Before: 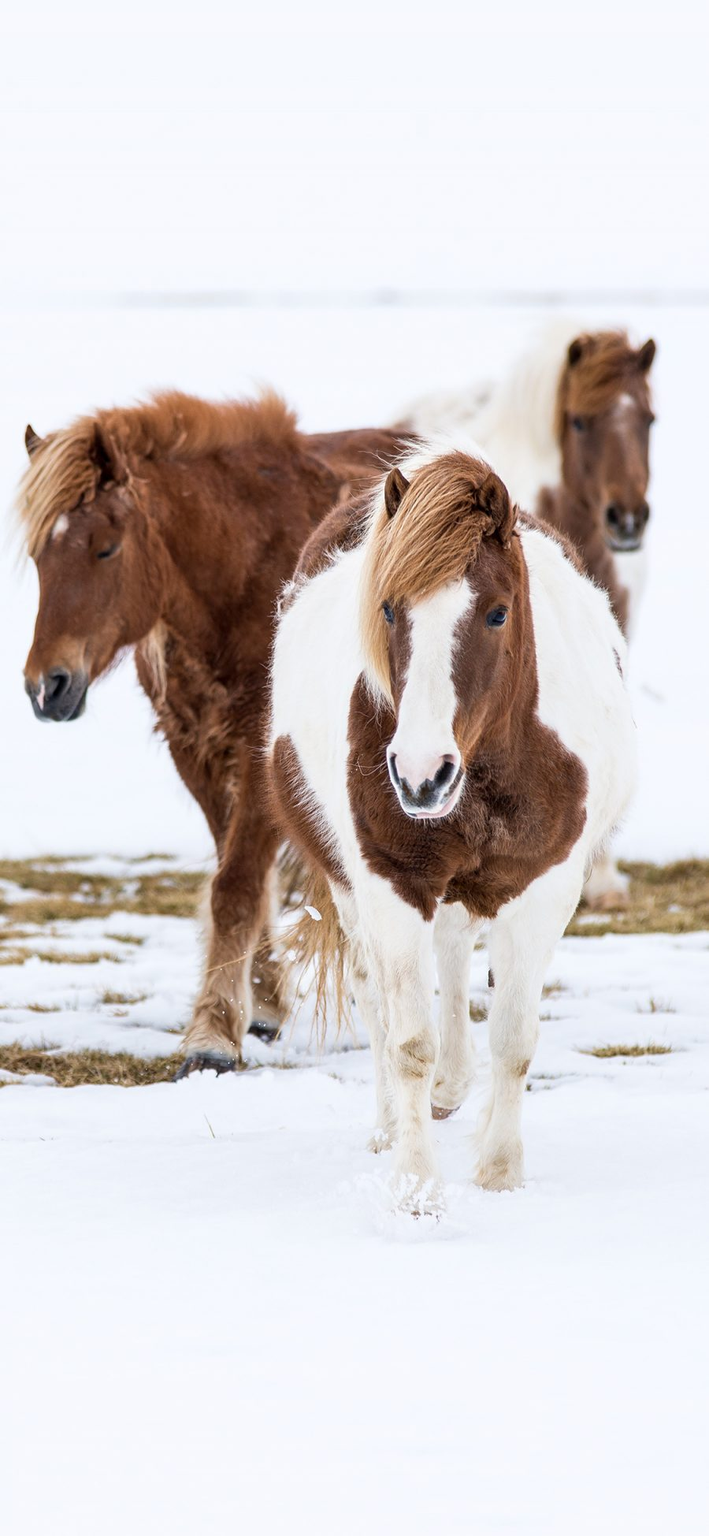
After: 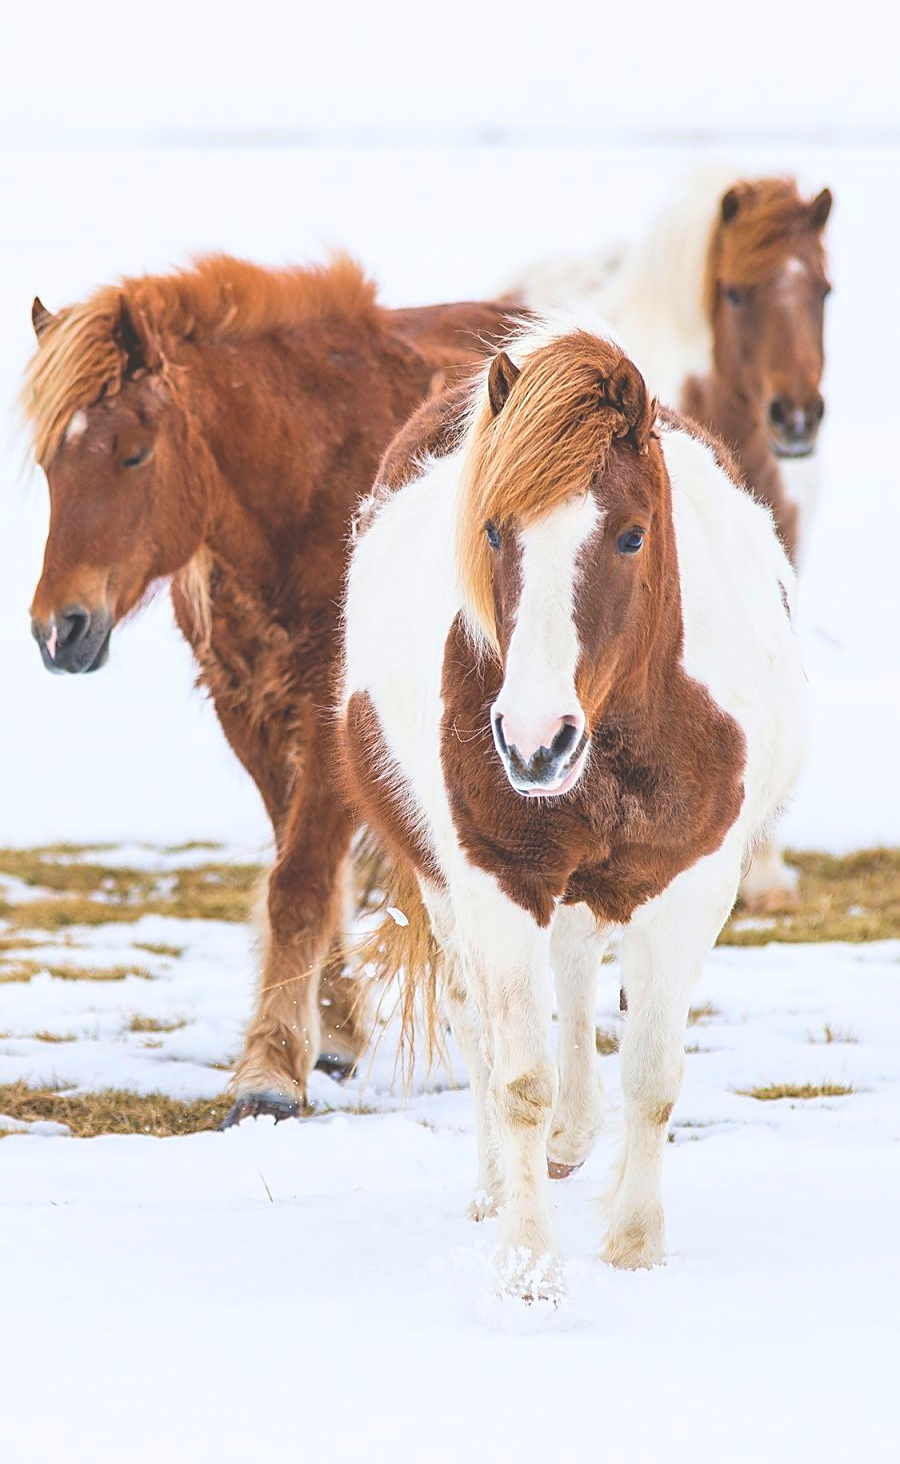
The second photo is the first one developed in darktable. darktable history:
contrast brightness saturation: contrast 0.068, brightness 0.178, saturation 0.407
exposure: black level correction -0.015, compensate highlight preservation false
shadows and highlights: shadows 25.82, highlights -25.79
sharpen: on, module defaults
crop and rotate: top 12.449%, bottom 12.429%
